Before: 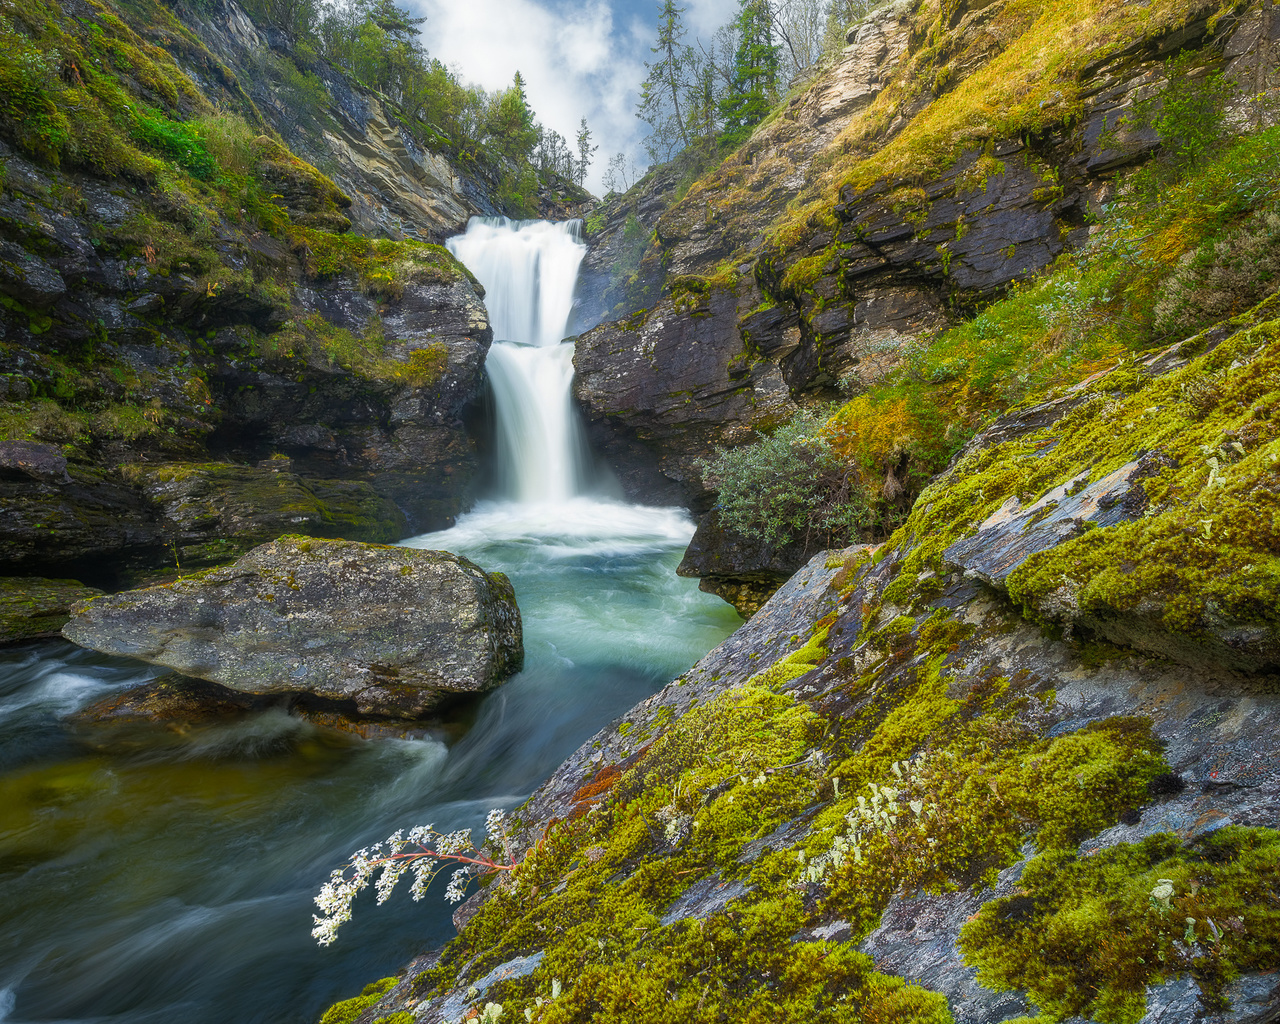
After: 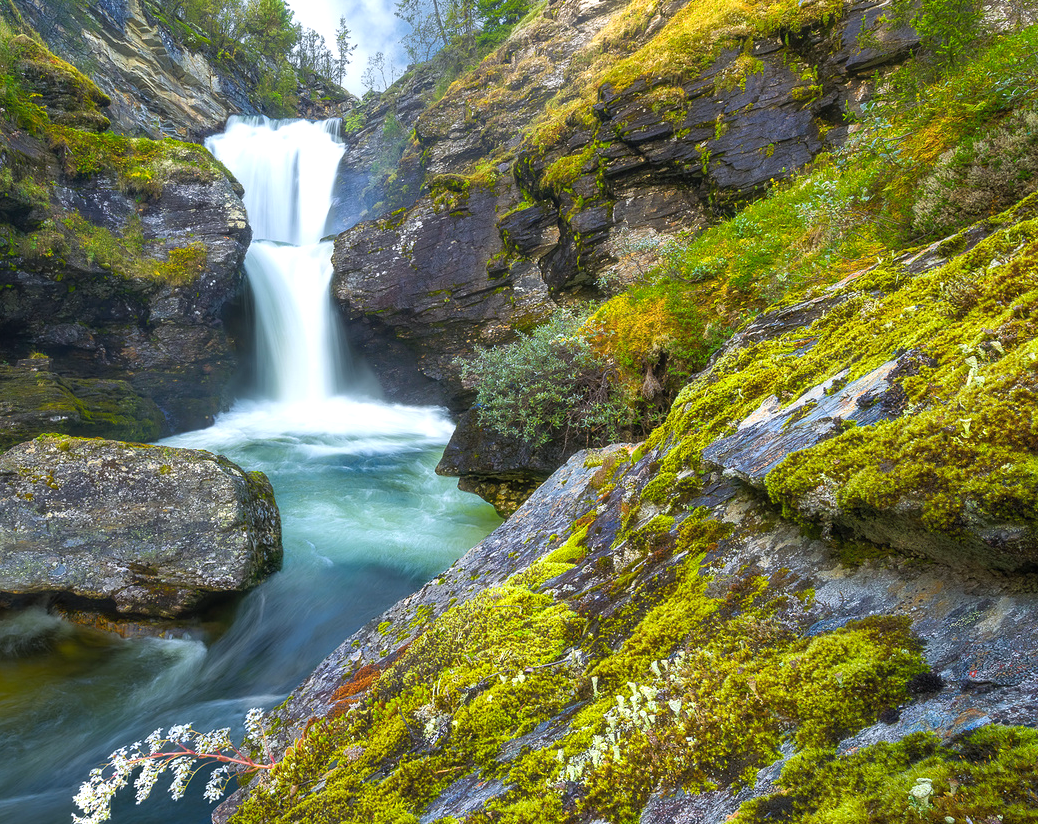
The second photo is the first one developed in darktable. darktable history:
exposure: black level correction 0, exposure 0.499 EV, compensate highlight preservation false
contrast brightness saturation: saturation -0.052
color calibration: output R [0.994, 0.059, -0.119, 0], output G [-0.036, 1.09, -0.119, 0], output B [0.078, -0.108, 0.961, 0], illuminant as shot in camera, x 0.358, y 0.373, temperature 4628.91 K
crop: left 18.888%, top 9.864%, right 0%, bottom 9.597%
